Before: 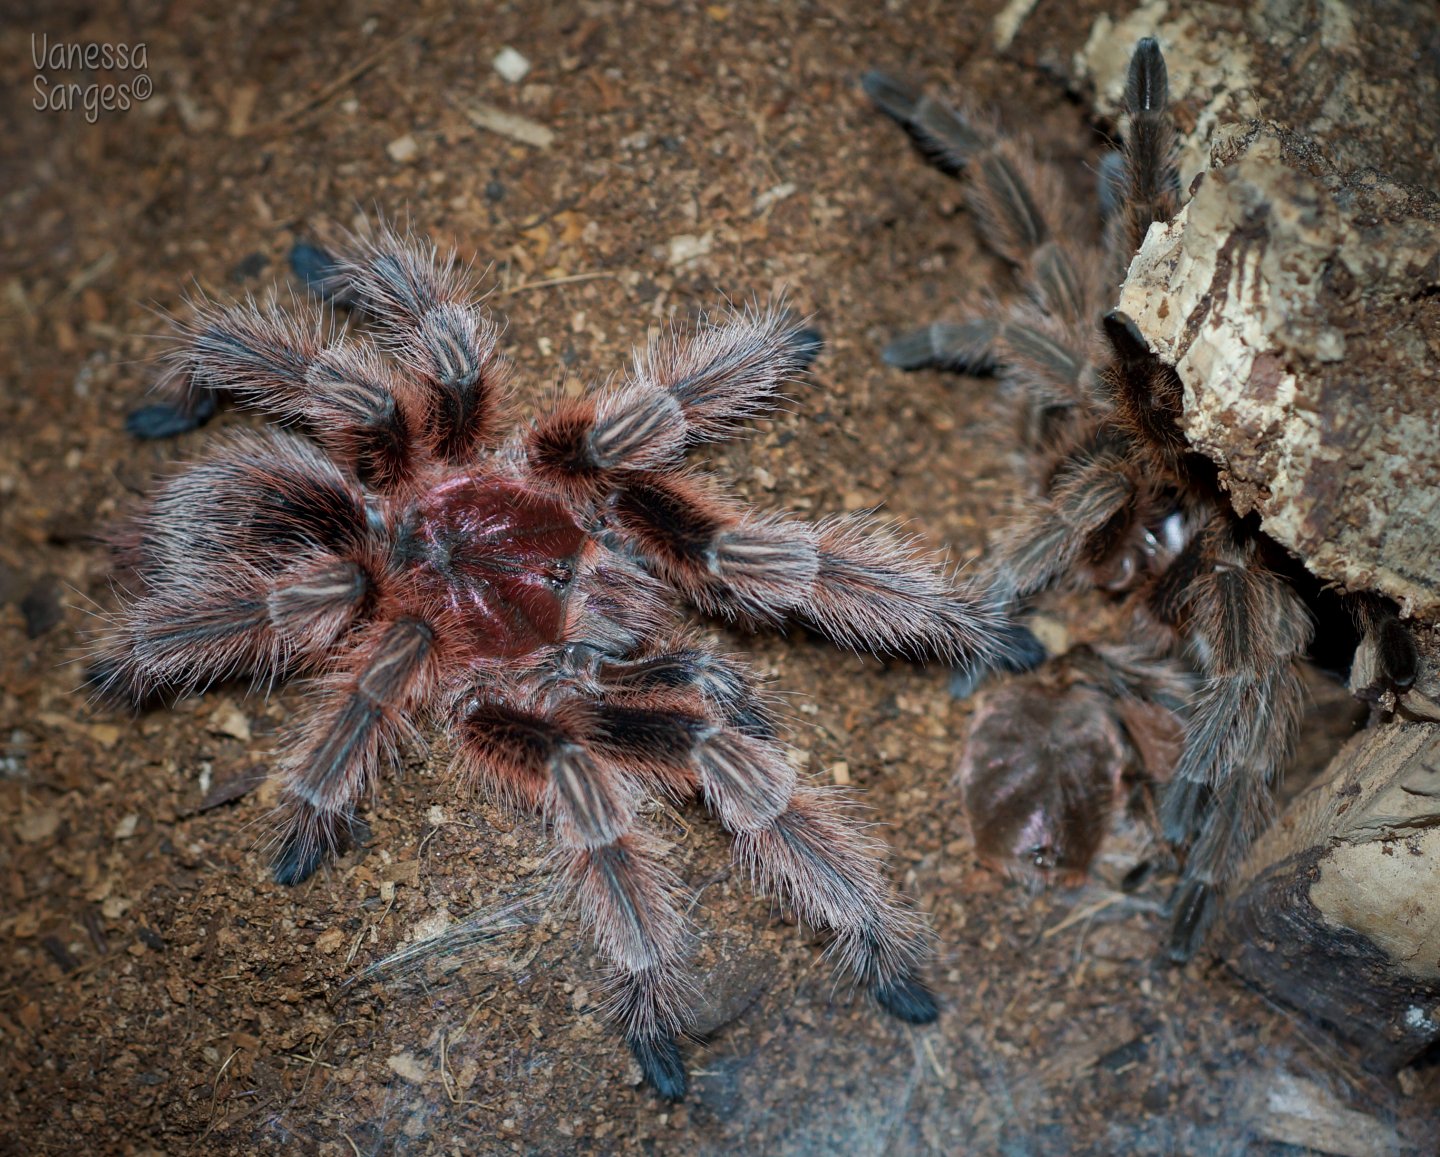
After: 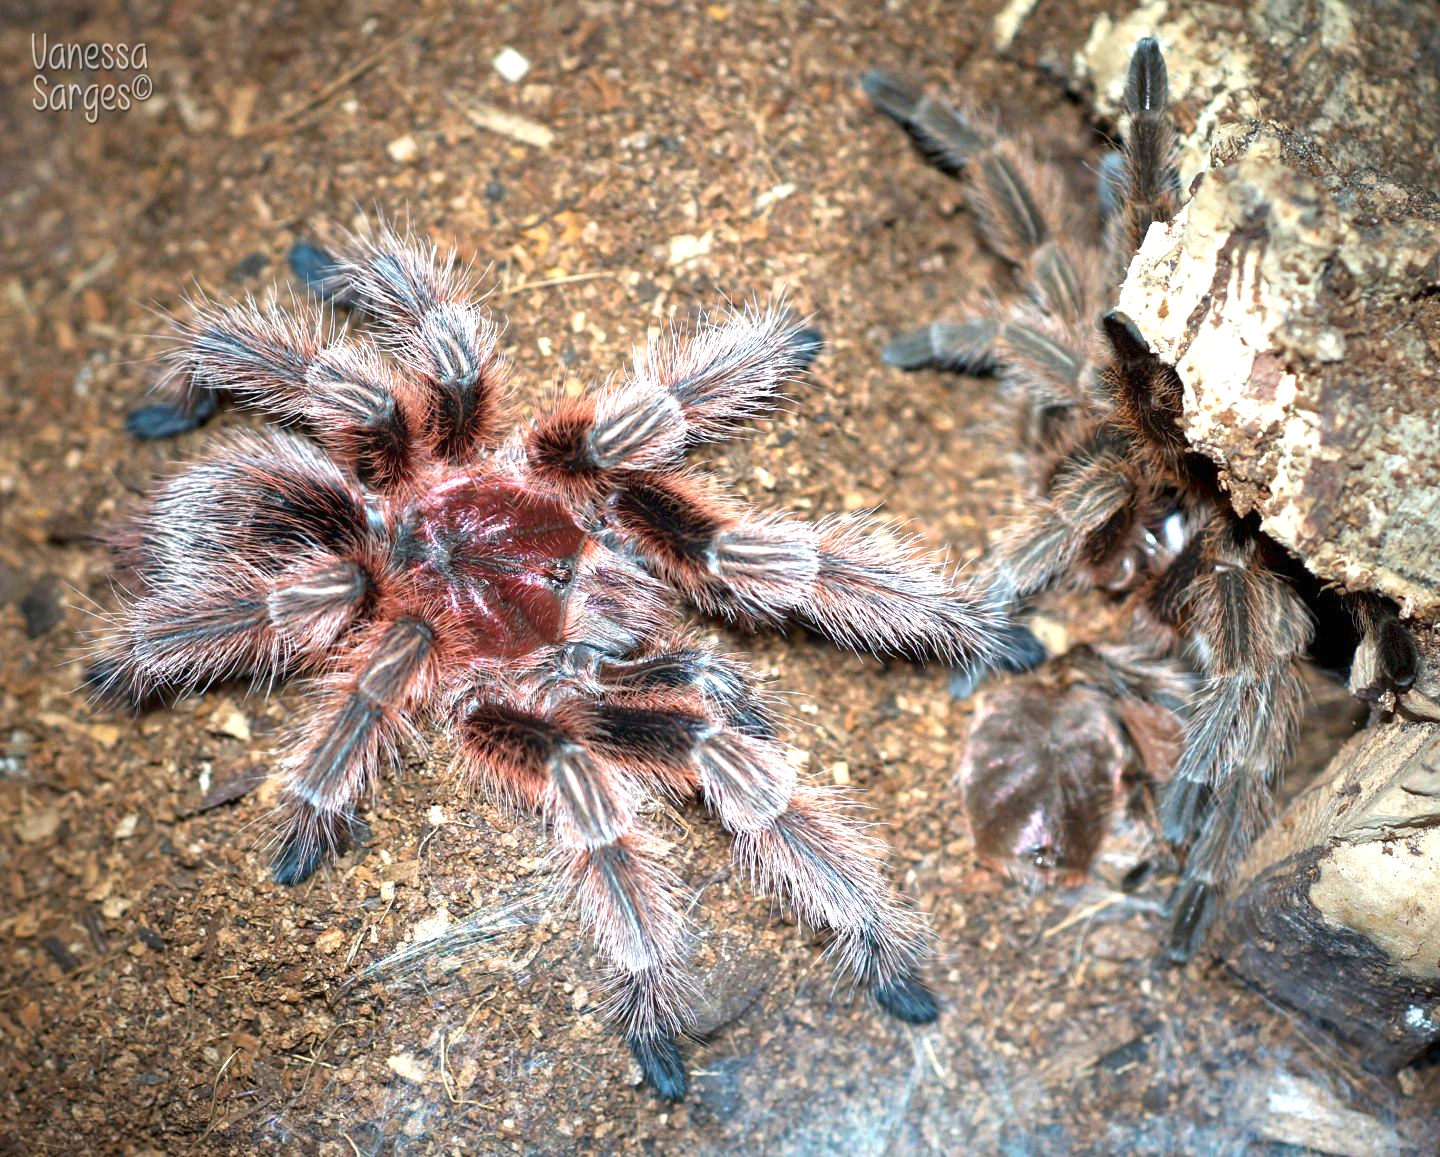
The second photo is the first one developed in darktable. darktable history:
exposure: black level correction 0, exposure 1.467 EV, compensate highlight preservation false
